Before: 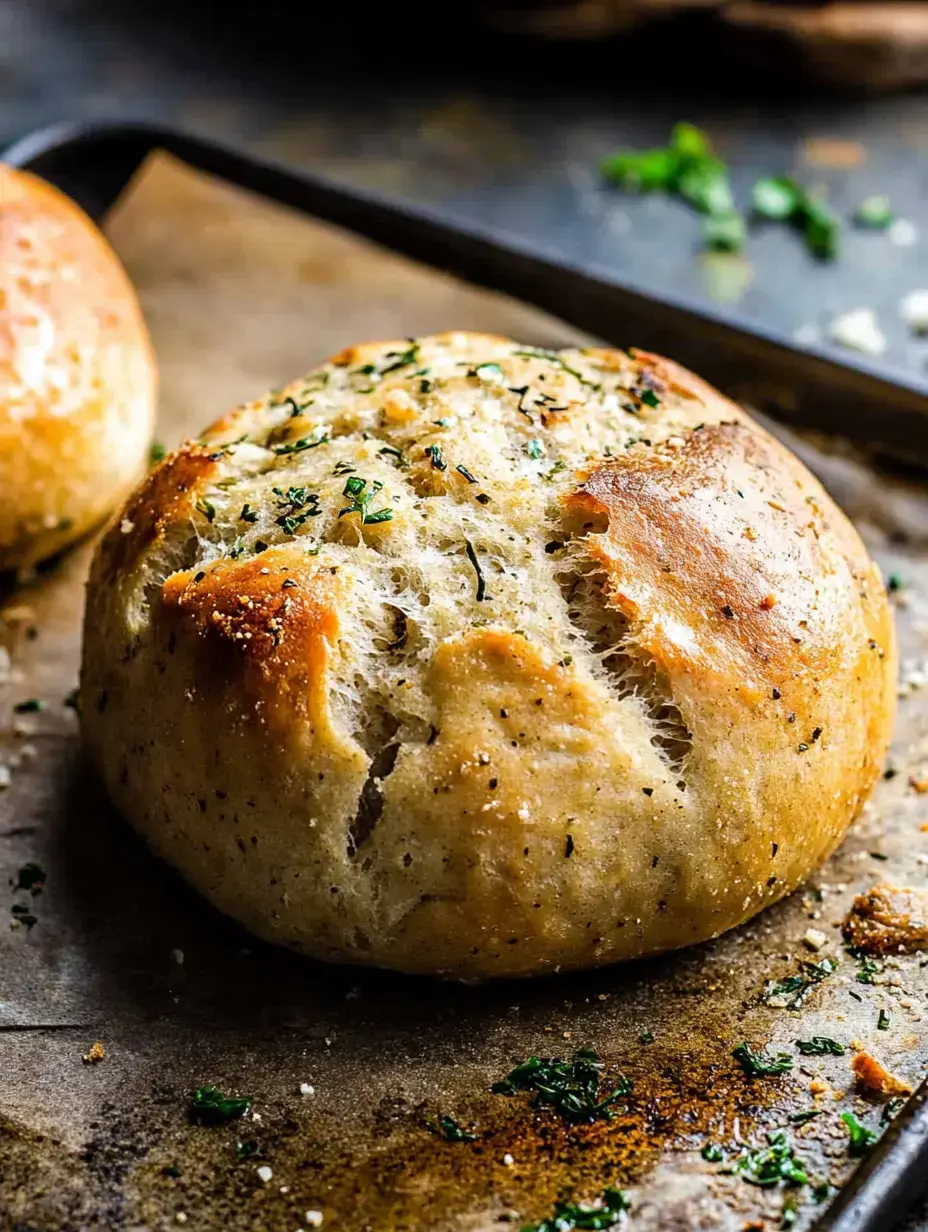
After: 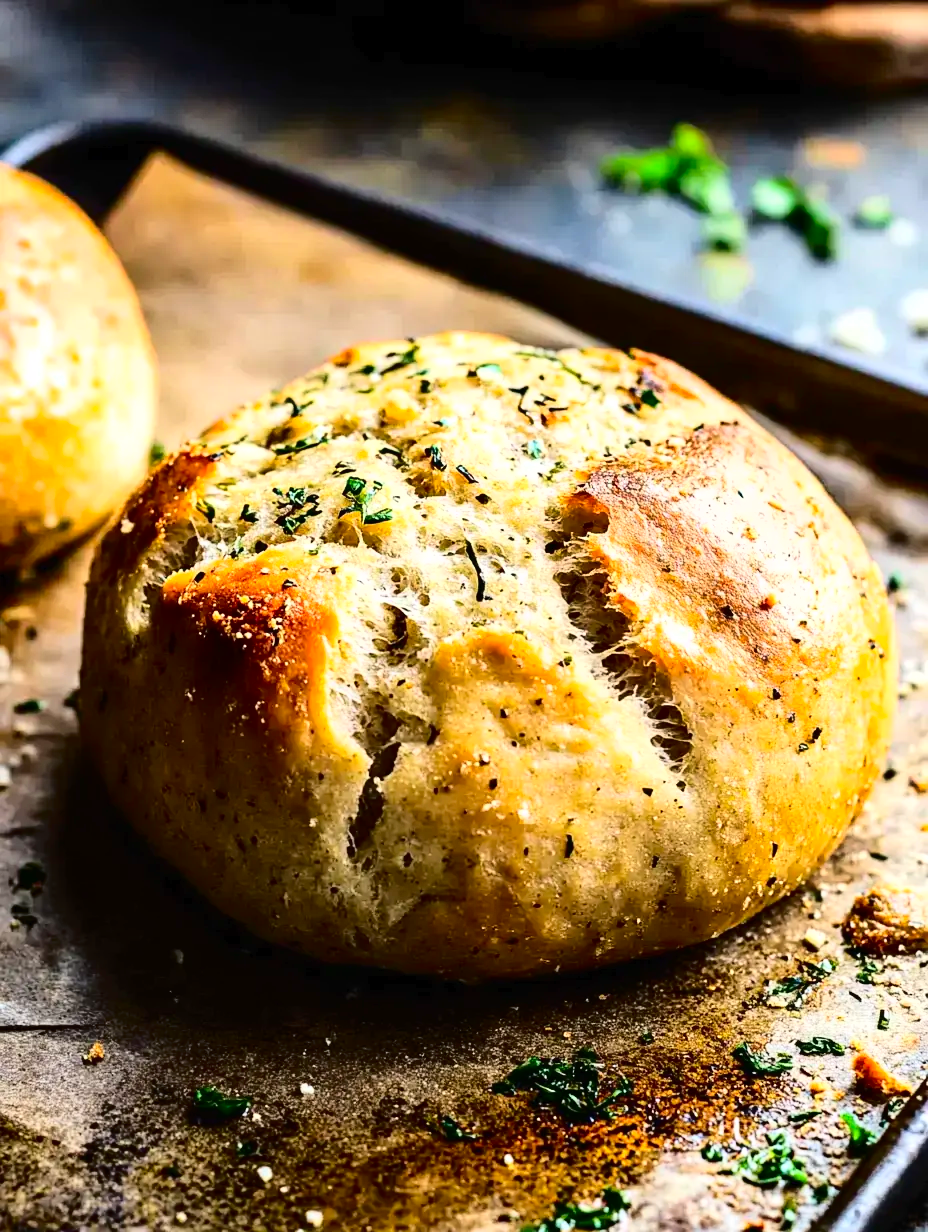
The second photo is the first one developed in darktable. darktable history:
contrast brightness saturation: contrast 0.165, saturation 0.314
shadows and highlights: shadows 13.5, white point adjustment 1.25, highlights color adjustment 0.359%, soften with gaussian
exposure: exposure 0.196 EV, compensate exposure bias true, compensate highlight preservation false
tone curve: curves: ch0 [(0, 0) (0.003, 0.012) (0.011, 0.015) (0.025, 0.023) (0.044, 0.036) (0.069, 0.047) (0.1, 0.062) (0.136, 0.1) (0.177, 0.15) (0.224, 0.219) (0.277, 0.3) (0.335, 0.401) (0.399, 0.49) (0.468, 0.569) (0.543, 0.641) (0.623, 0.73) (0.709, 0.806) (0.801, 0.88) (0.898, 0.939) (1, 1)], color space Lab, independent channels, preserve colors none
